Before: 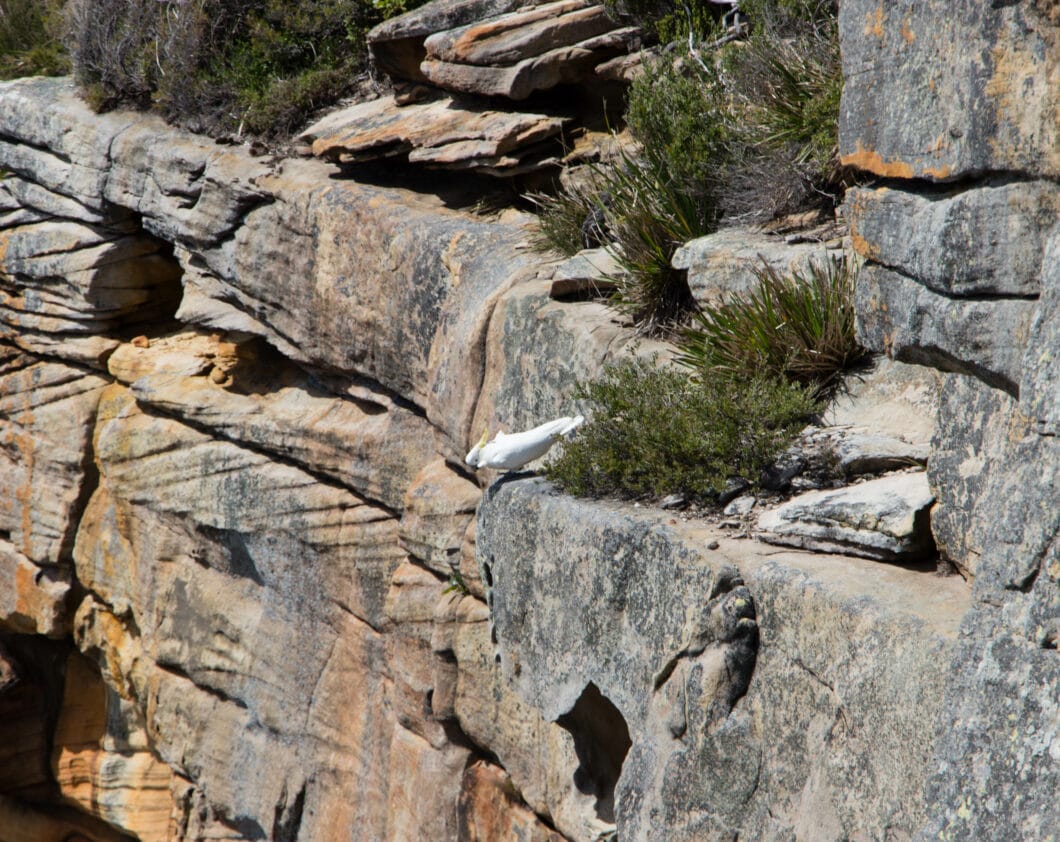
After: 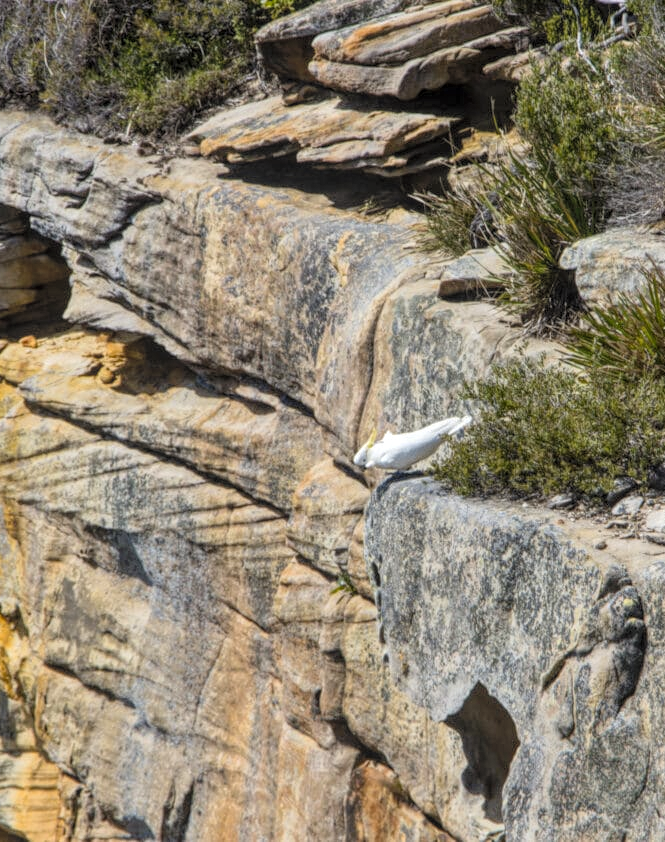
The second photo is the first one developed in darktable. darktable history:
local contrast: highlights 74%, shadows 55%, detail 176%, midtone range 0.207
crop: left 10.644%, right 26.528%
color contrast: green-magenta contrast 0.85, blue-yellow contrast 1.25, unbound 0
contrast brightness saturation: brightness 0.13
